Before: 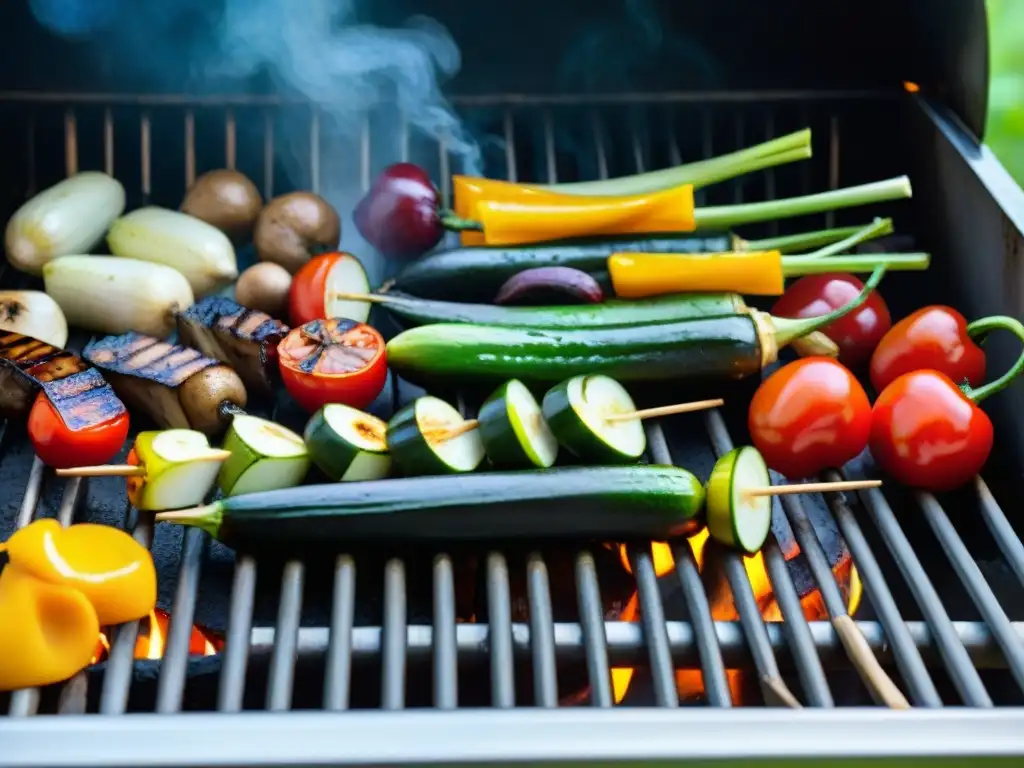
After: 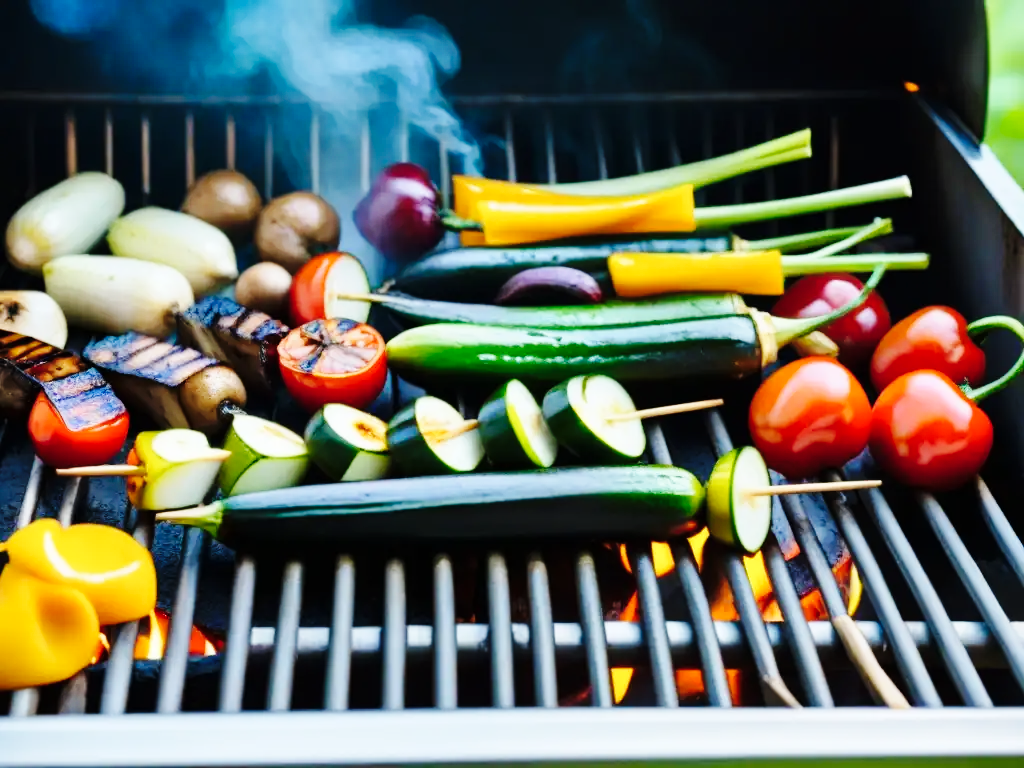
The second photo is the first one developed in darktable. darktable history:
color zones: curves: ch1 [(0, 0.469) (0.01, 0.469) (0.12, 0.446) (0.248, 0.469) (0.5, 0.5) (0.748, 0.5) (0.99, 0.469) (1, 0.469)]
shadows and highlights: shadows 24.45, highlights -78.48, soften with gaussian
base curve: curves: ch0 [(0, 0) (0.036, 0.025) (0.121, 0.166) (0.206, 0.329) (0.605, 0.79) (1, 1)], preserve colors none
